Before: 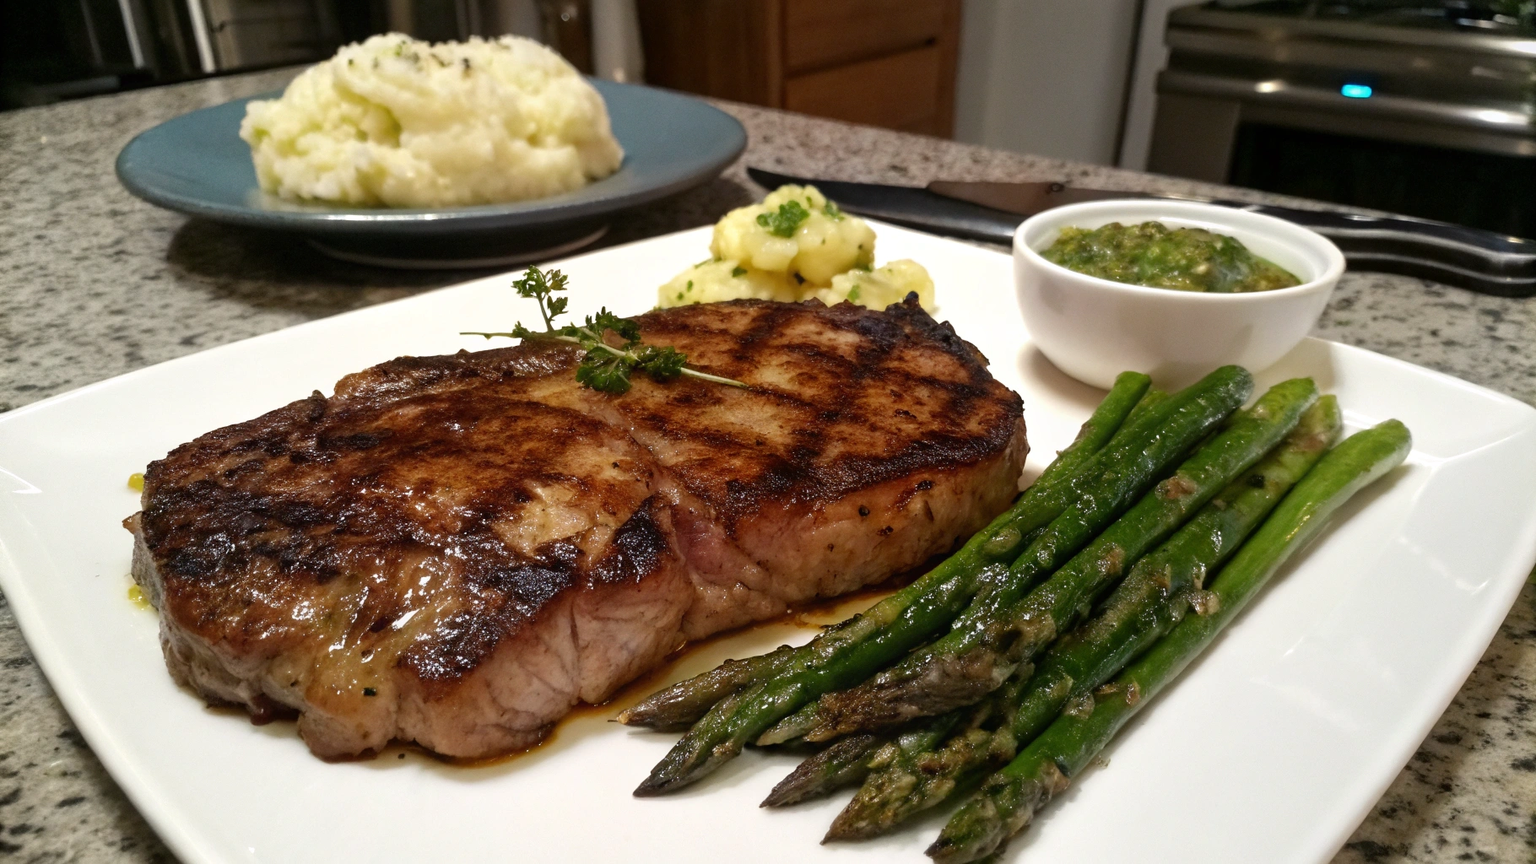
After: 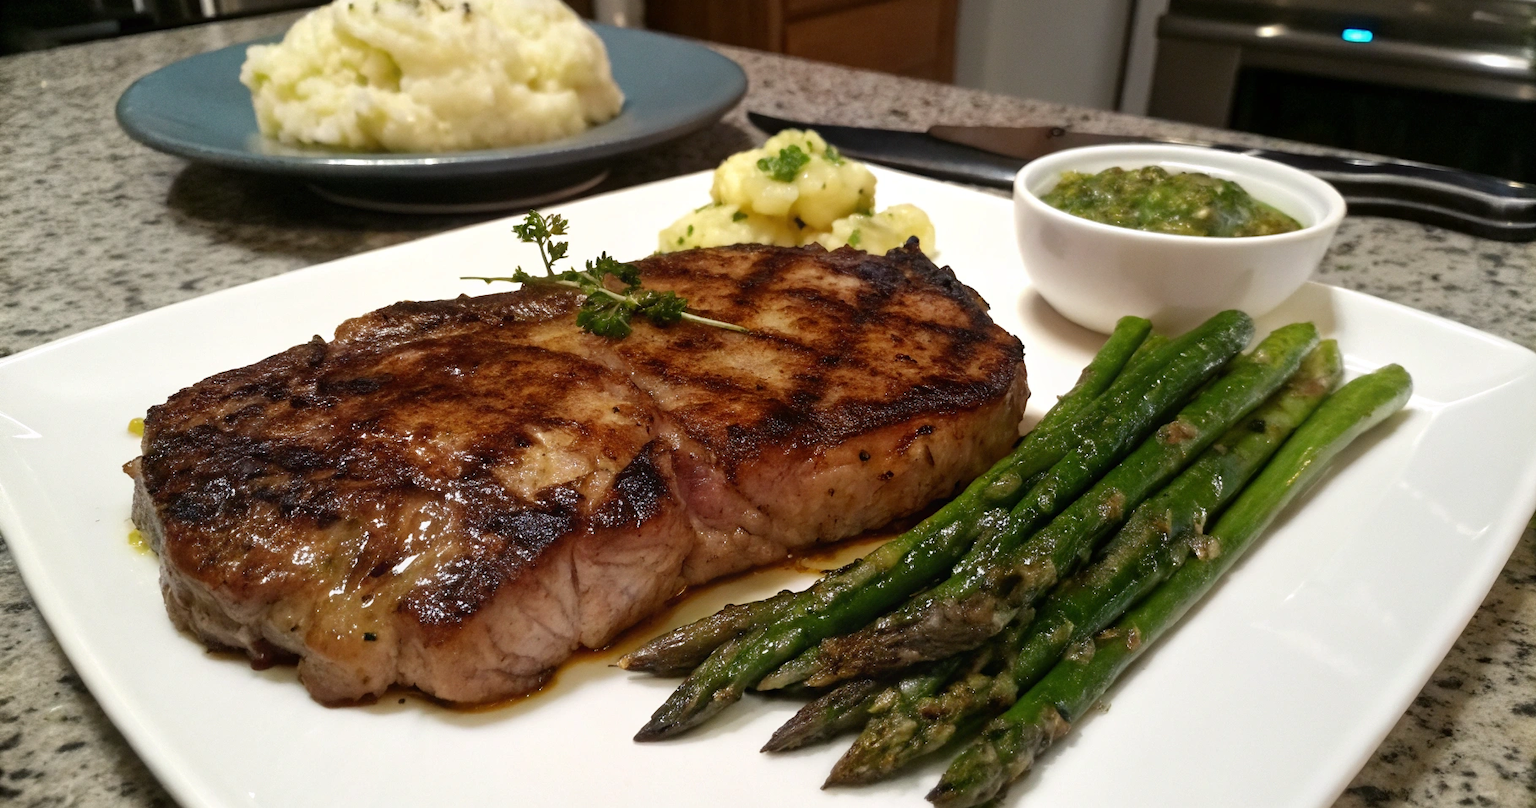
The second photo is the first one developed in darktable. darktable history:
crop and rotate: top 6.499%
